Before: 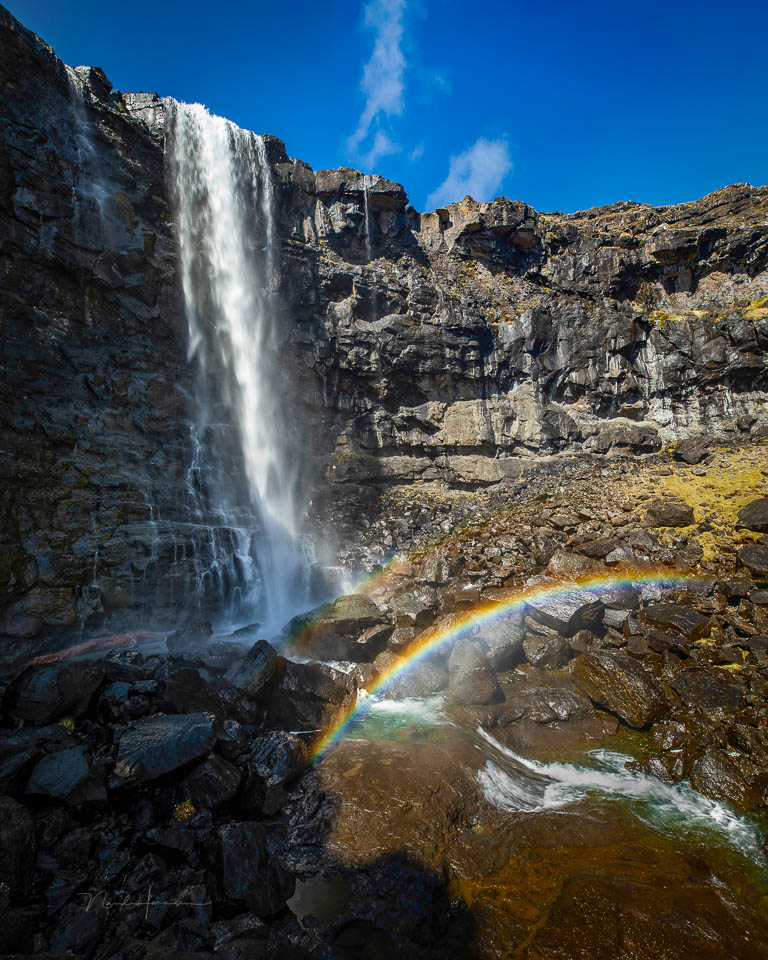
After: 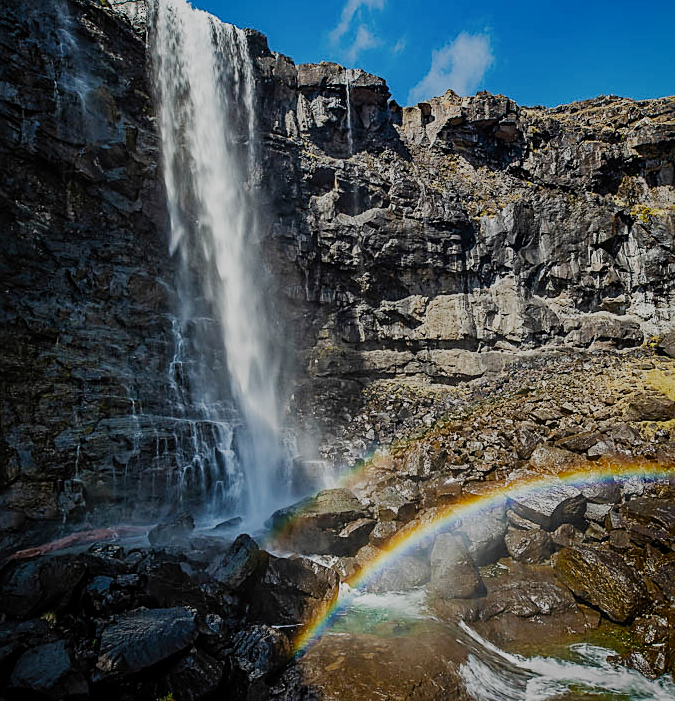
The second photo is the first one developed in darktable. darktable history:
sharpen: on, module defaults
crop and rotate: left 2.449%, top 11.122%, right 9.601%, bottom 15.78%
filmic rgb: black relative exposure -7.65 EV, white relative exposure 4.56 EV, hardness 3.61, preserve chrominance no, color science v5 (2021), contrast in shadows safe, contrast in highlights safe
